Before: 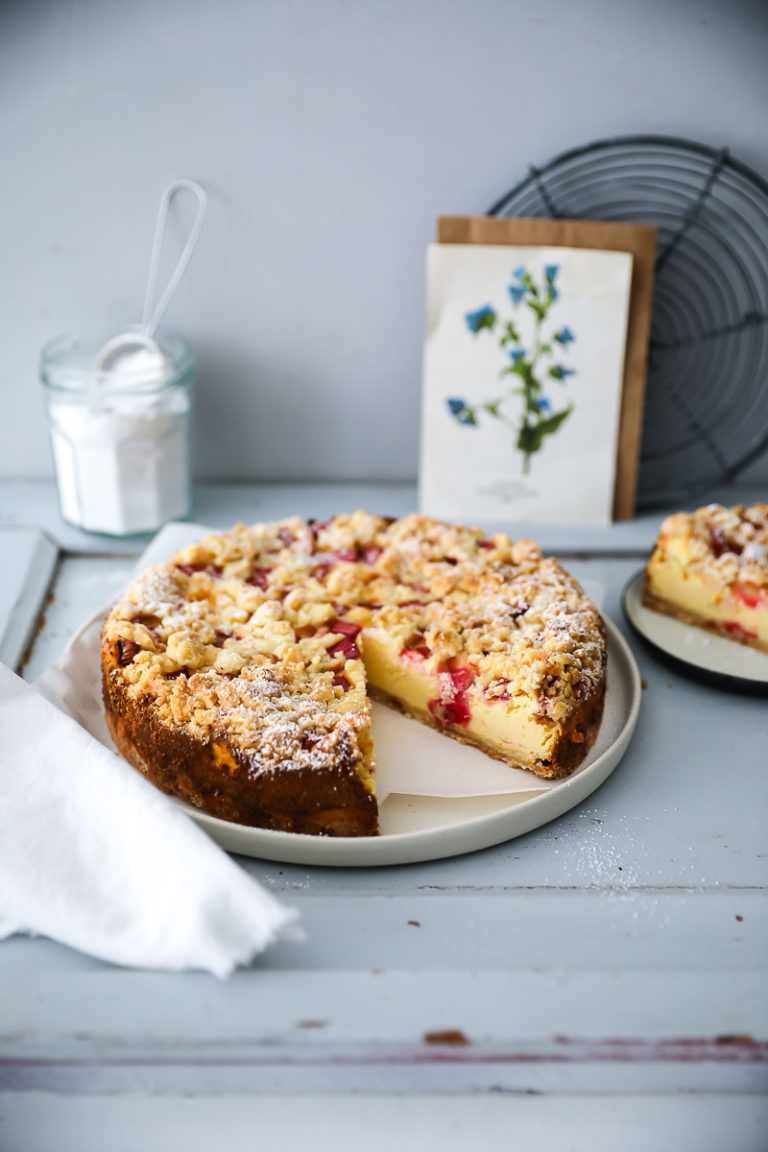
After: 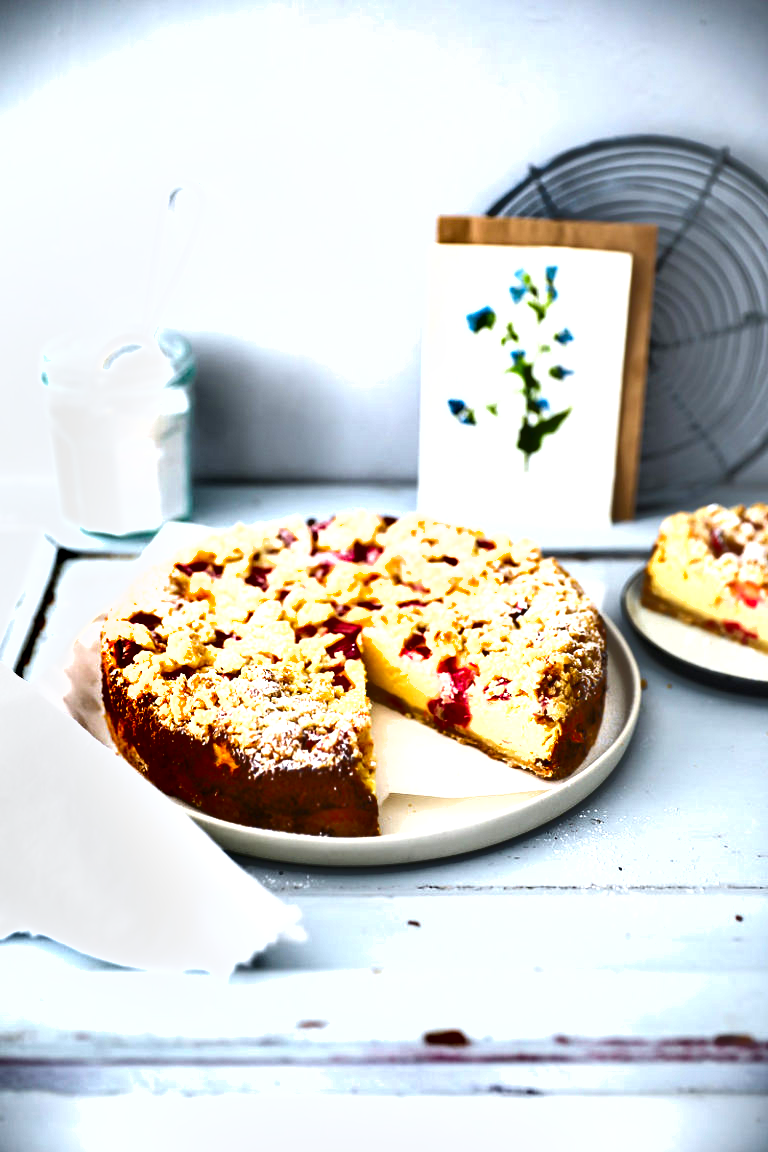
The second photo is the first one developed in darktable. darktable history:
exposure: black level correction 0, exposure 1.169 EV, compensate highlight preservation false
shadows and highlights: low approximation 0.01, soften with gaussian
tone equalizer: -8 EV 0.017 EV, -7 EV -0.033 EV, -6 EV 0.032 EV, -5 EV 0.045 EV, -4 EV 0.268 EV, -3 EV 0.662 EV, -2 EV 0.565 EV, -1 EV 0.182 EV, +0 EV 0.013 EV
